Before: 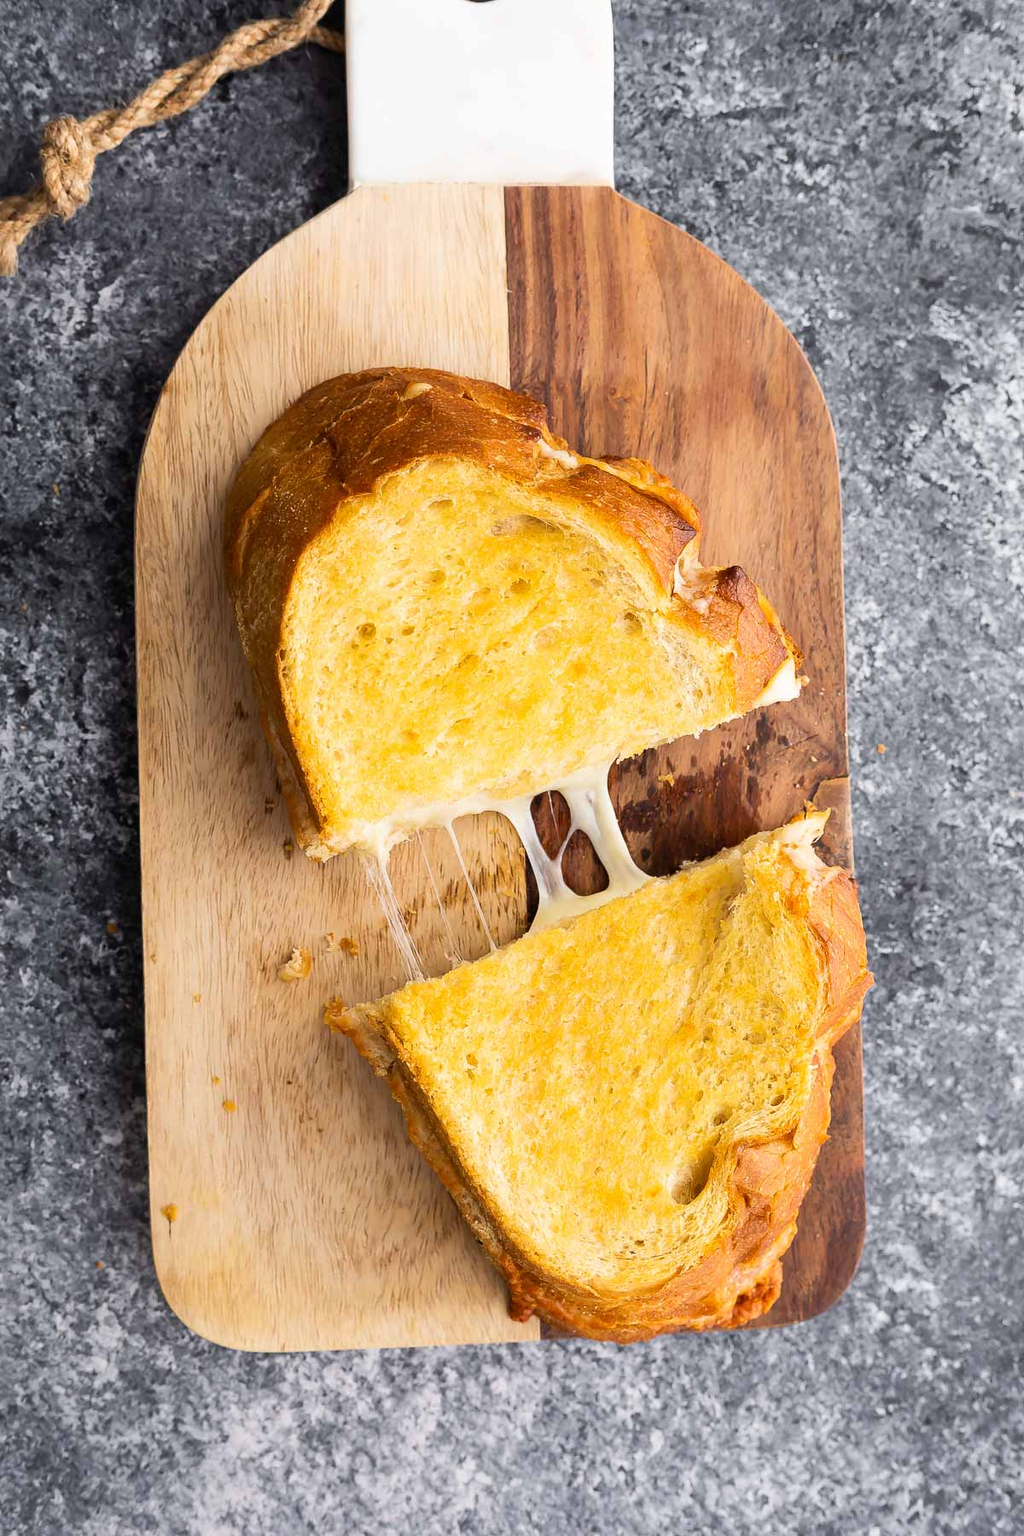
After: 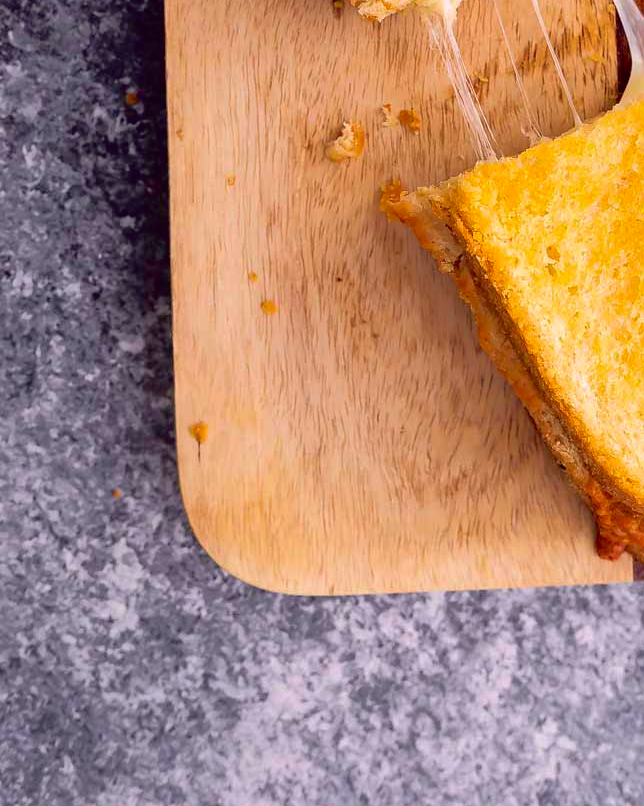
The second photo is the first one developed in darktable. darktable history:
tone curve: curves: ch0 [(0, 0) (0.126, 0.061) (0.362, 0.382) (0.498, 0.498) (0.706, 0.712) (1, 1)]; ch1 [(0, 0) (0.5, 0.522) (0.55, 0.586) (1, 1)]; ch2 [(0, 0) (0.44, 0.424) (0.5, 0.482) (0.537, 0.538) (1, 1)], color space Lab, independent channels, preserve colors none
crop and rotate: top 54.972%, right 46.319%, bottom 0.234%
shadows and highlights: on, module defaults
